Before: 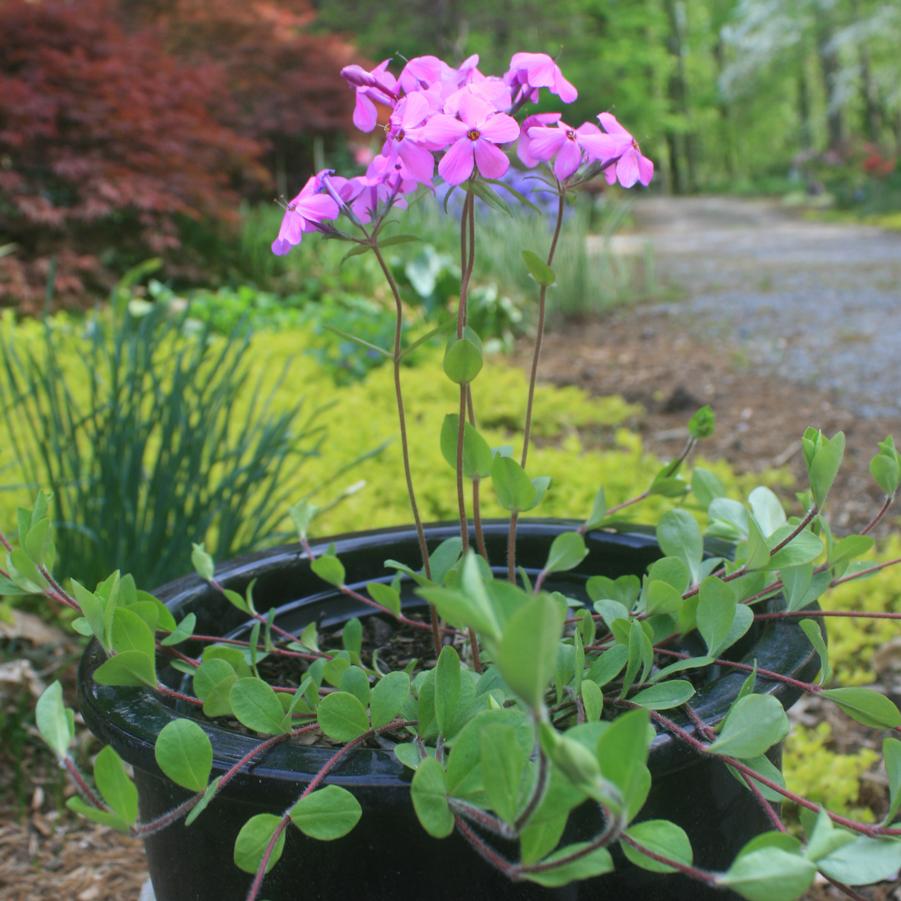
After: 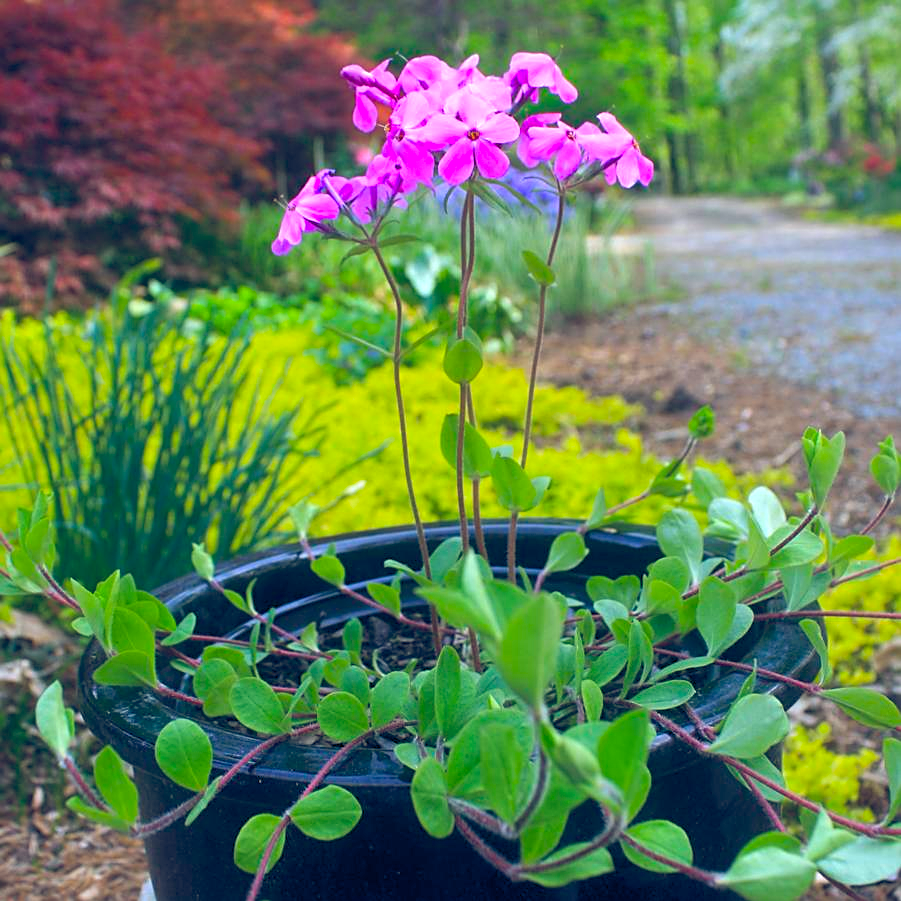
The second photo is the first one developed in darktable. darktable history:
color balance rgb: global offset › luminance -0.285%, global offset › chroma 0.313%, global offset › hue 261.67°, linear chroma grading › global chroma 14.592%, perceptual saturation grading › global saturation 30.38%, perceptual brilliance grading › global brilliance 11.315%
tone equalizer: edges refinement/feathering 500, mask exposure compensation -1.57 EV, preserve details no
sharpen: on, module defaults
